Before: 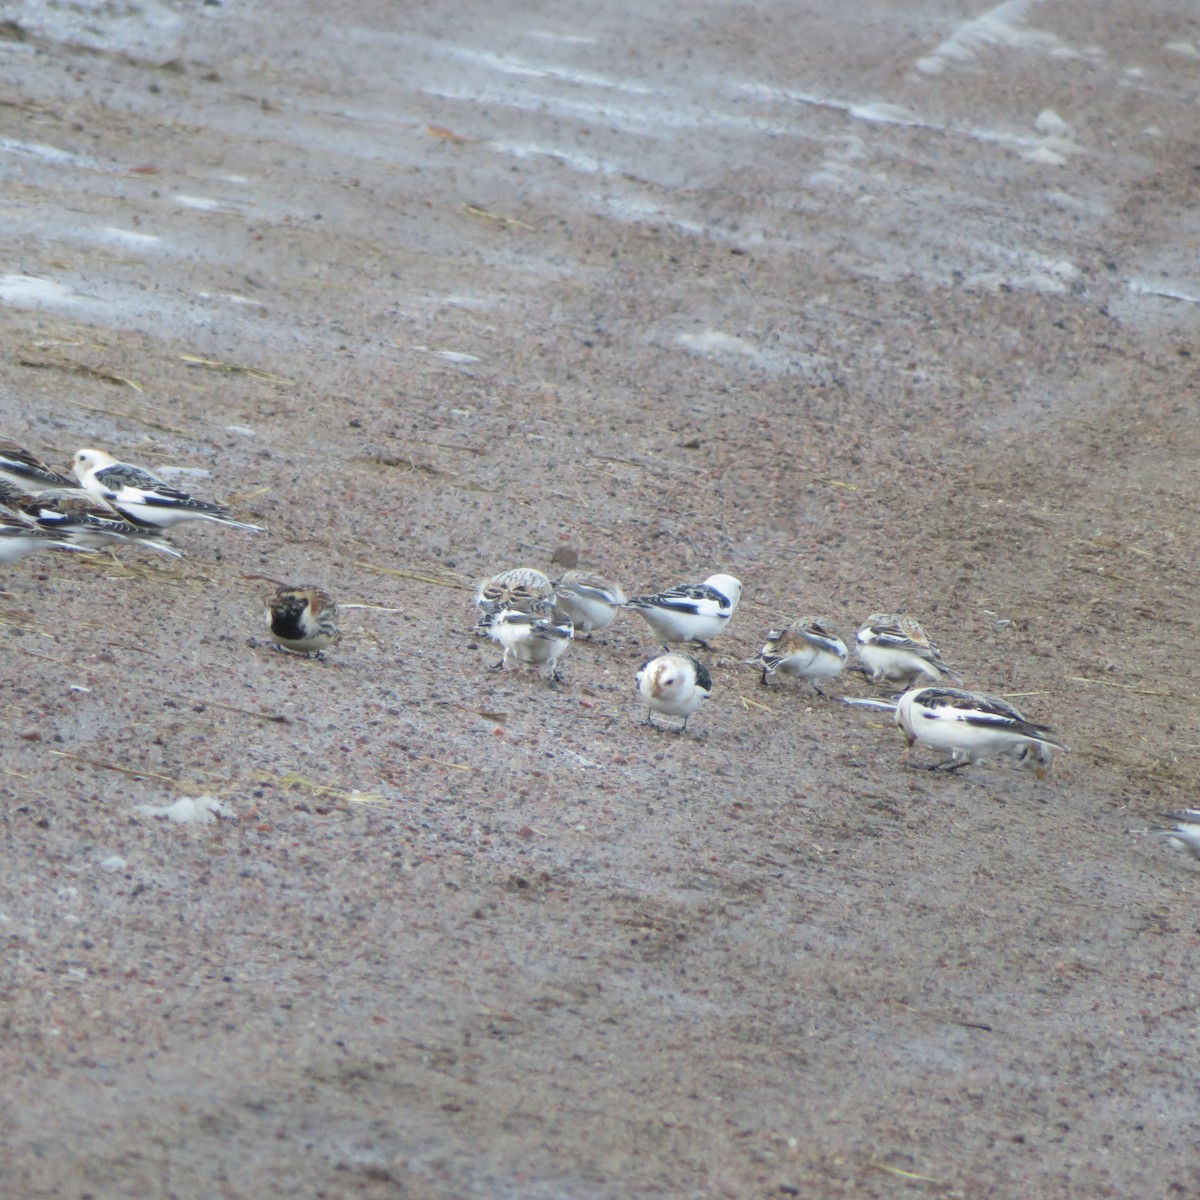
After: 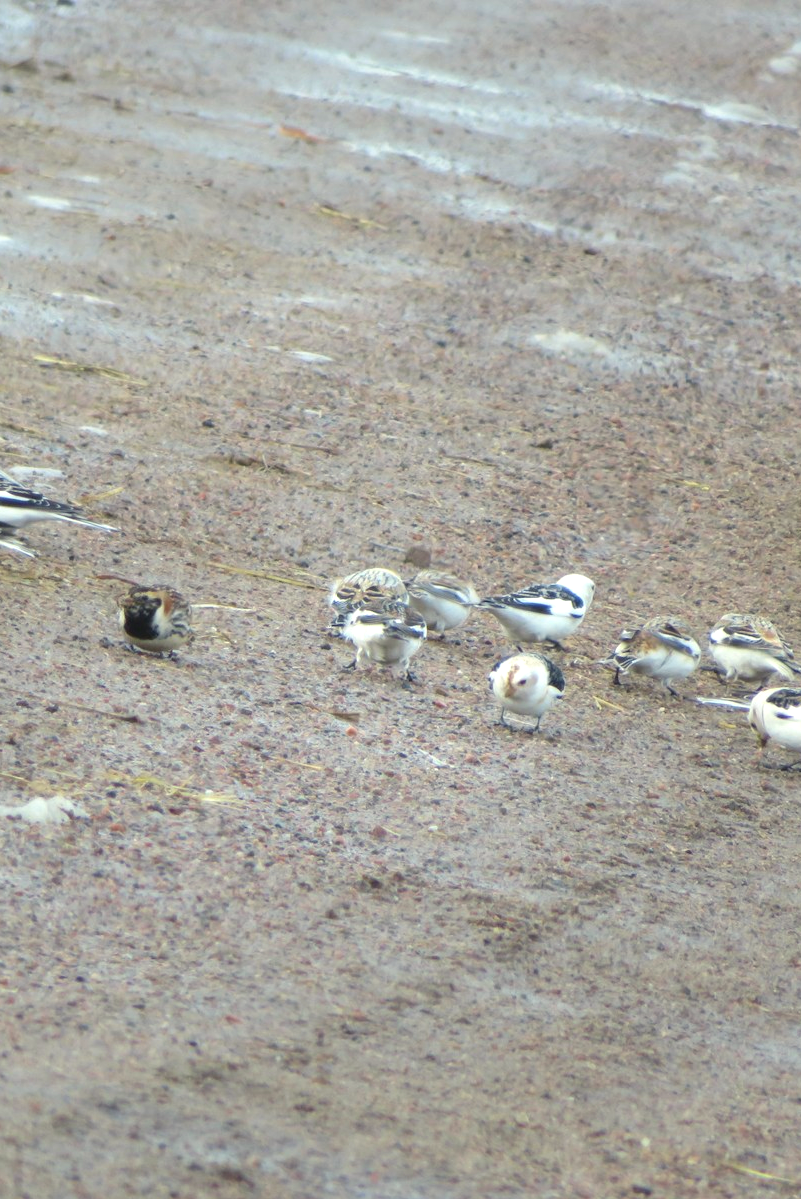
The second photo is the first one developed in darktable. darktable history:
crop and rotate: left 12.318%, right 20.86%
color balance rgb: highlights gain › luminance 6.419%, highlights gain › chroma 2.555%, highlights gain › hue 89.96°, perceptual saturation grading › global saturation 25.5%, perceptual brilliance grading › highlights 8.177%, perceptual brilliance grading › mid-tones 3.989%, perceptual brilliance grading › shadows 1.48%
